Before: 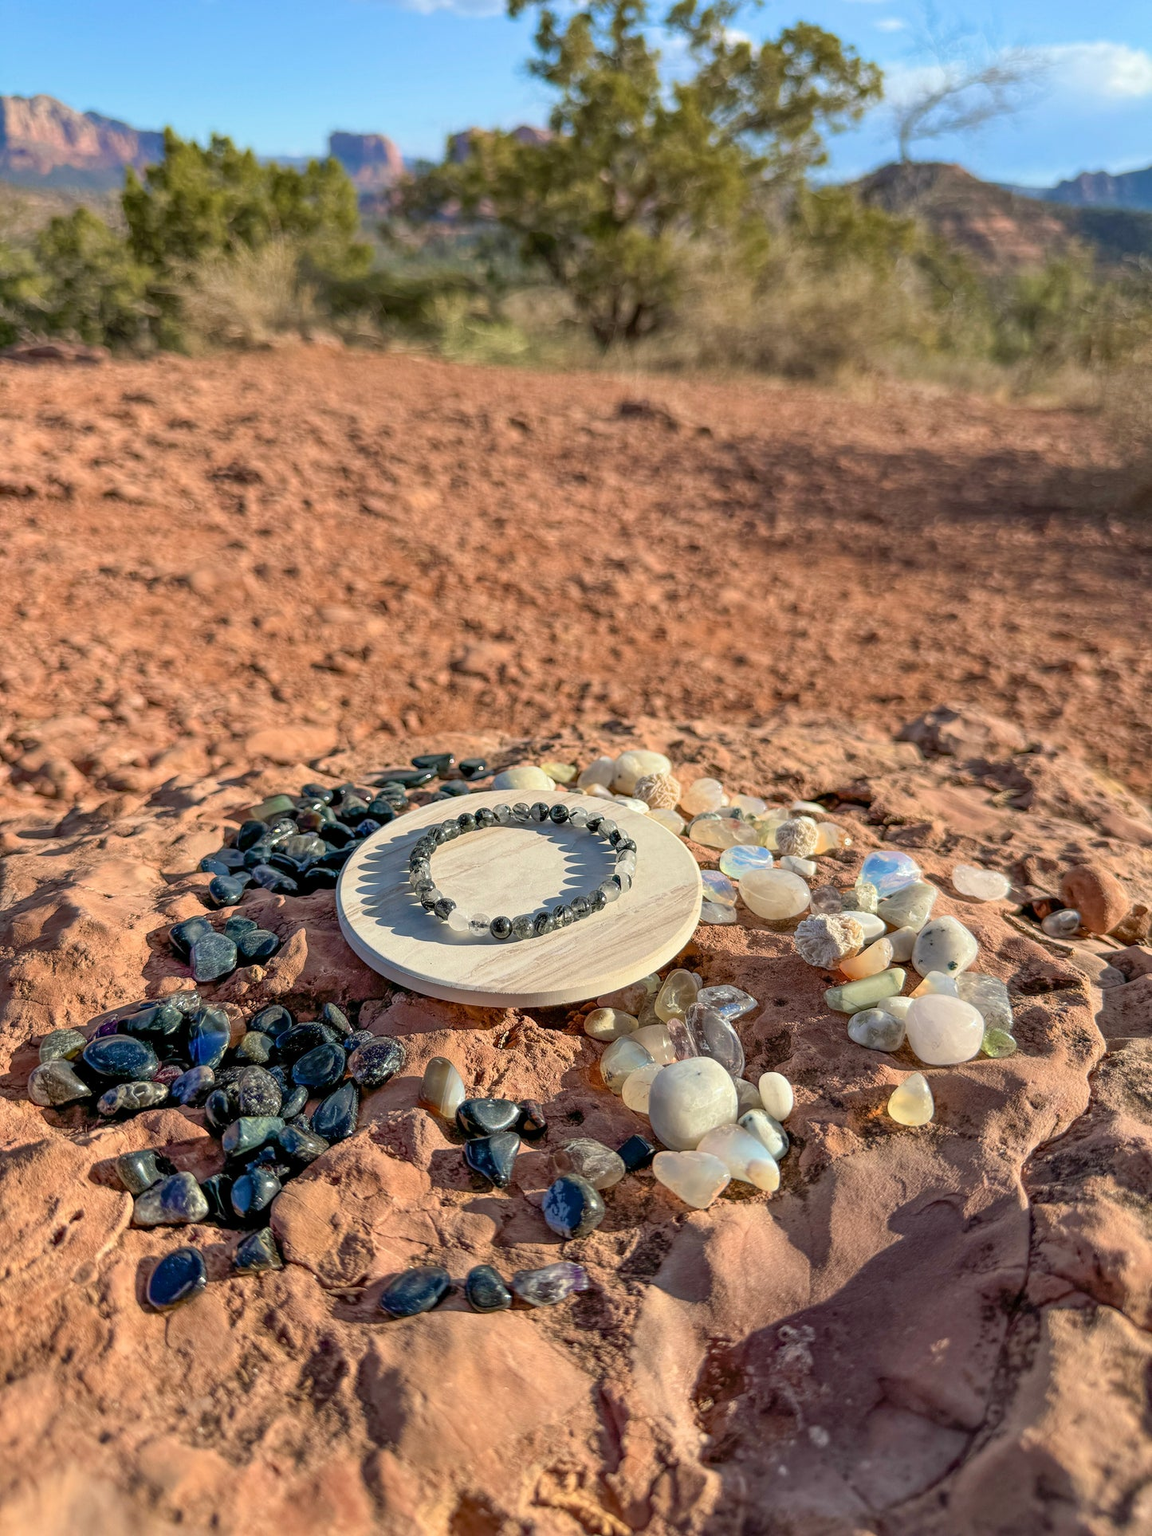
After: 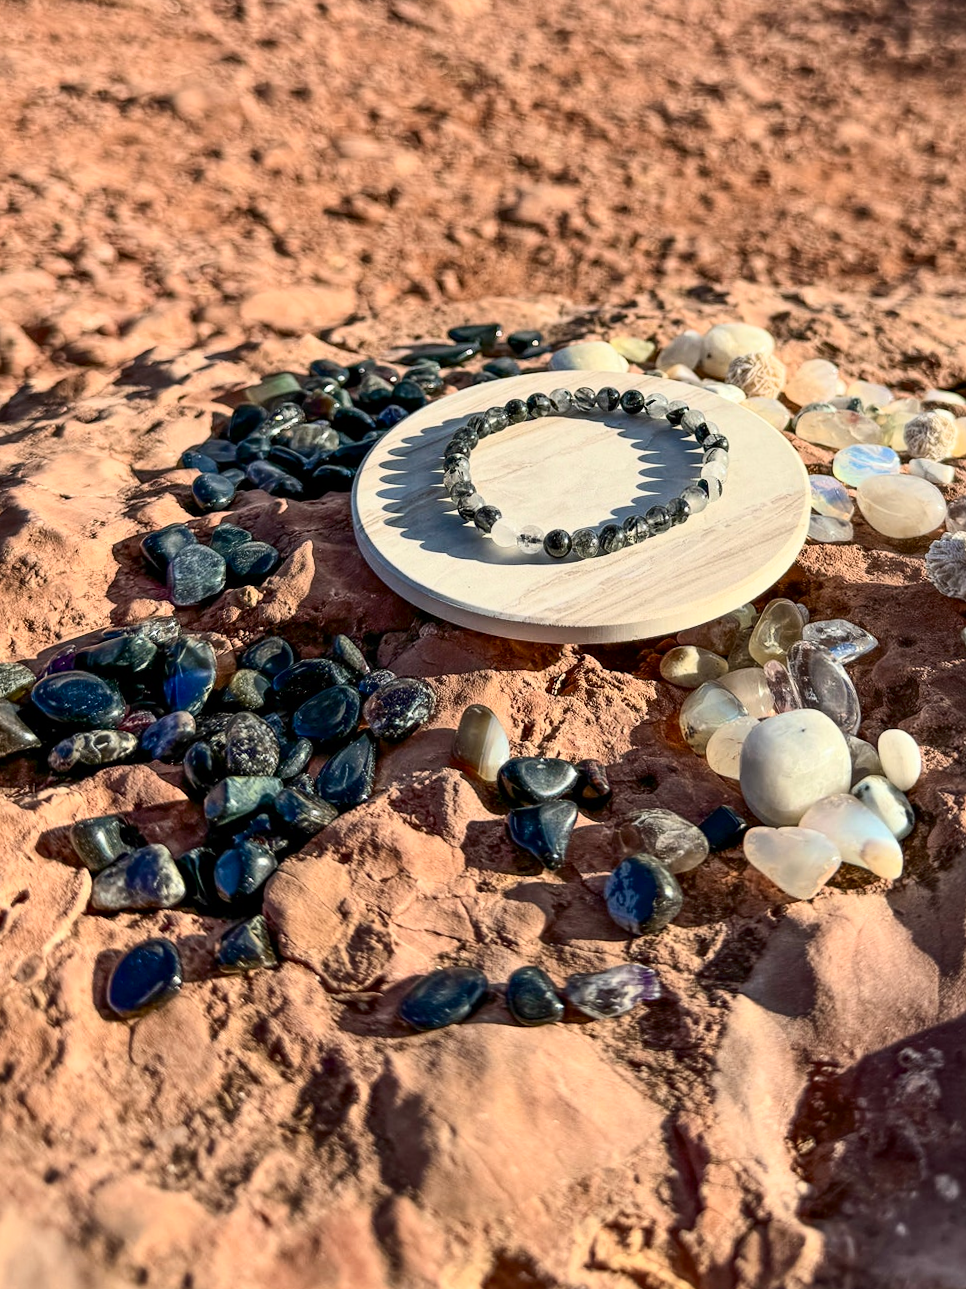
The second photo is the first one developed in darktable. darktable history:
contrast brightness saturation: contrast 0.28
crop and rotate: angle -0.82°, left 3.85%, top 31.828%, right 27.992%
